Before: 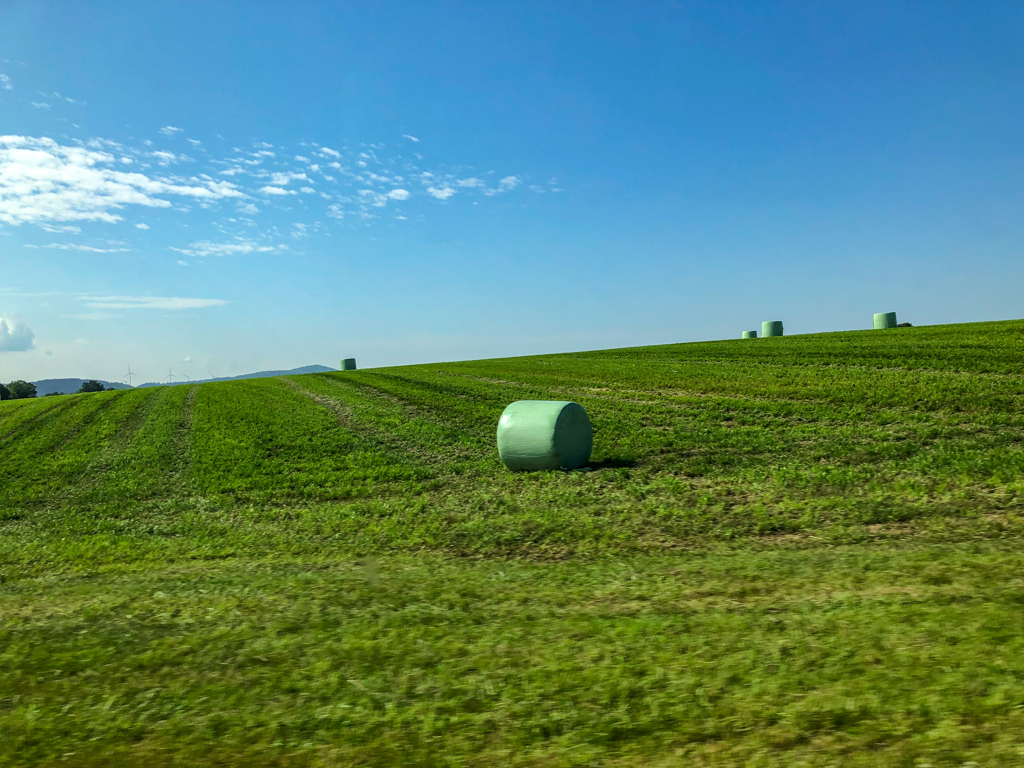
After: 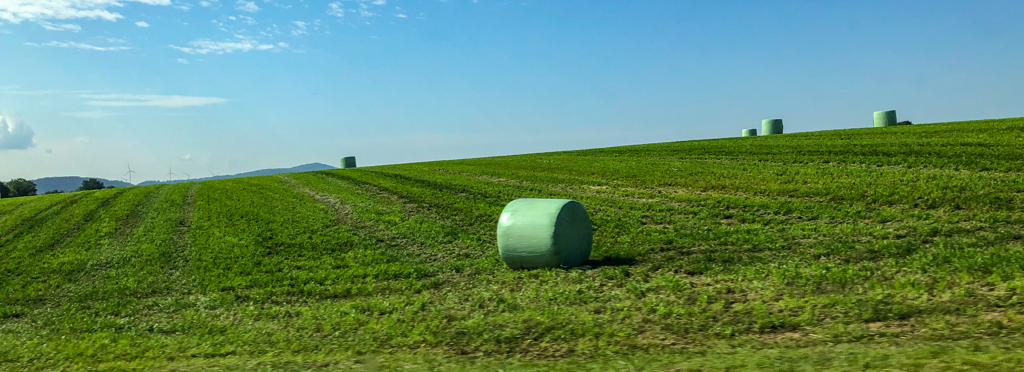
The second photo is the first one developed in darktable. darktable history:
crop and rotate: top 26.429%, bottom 25.006%
